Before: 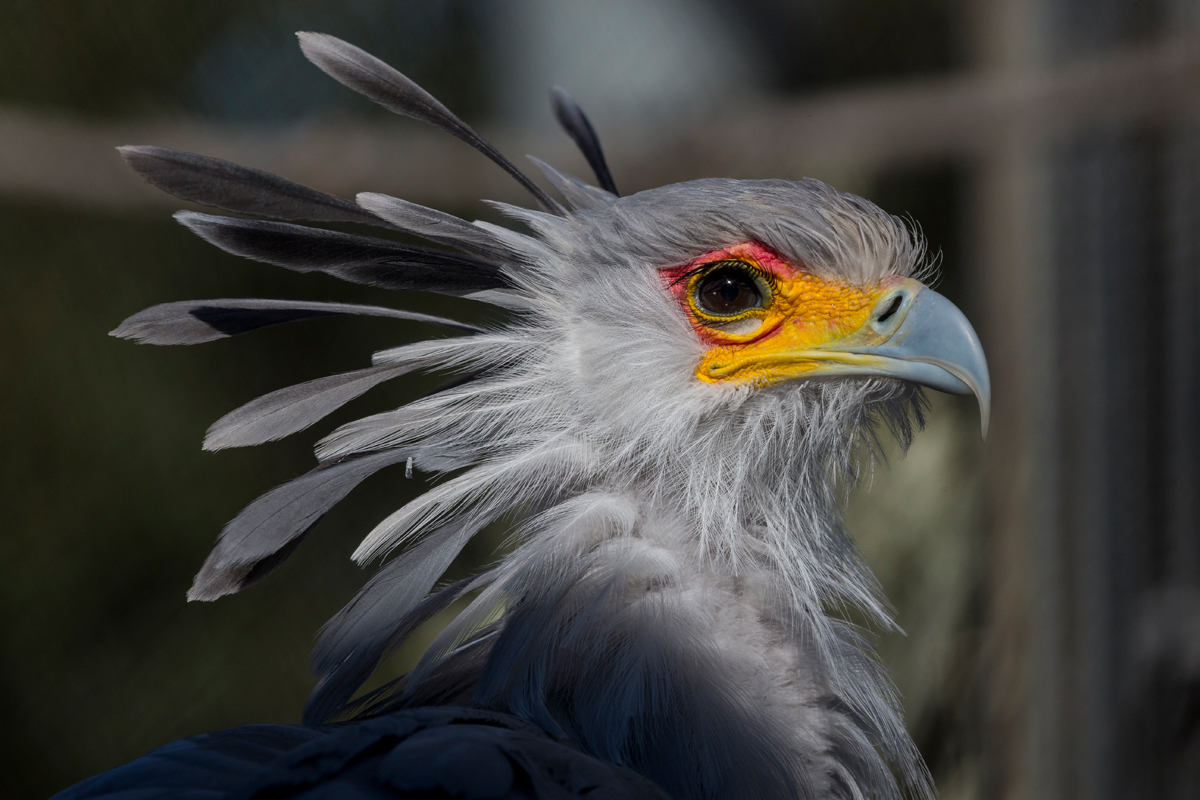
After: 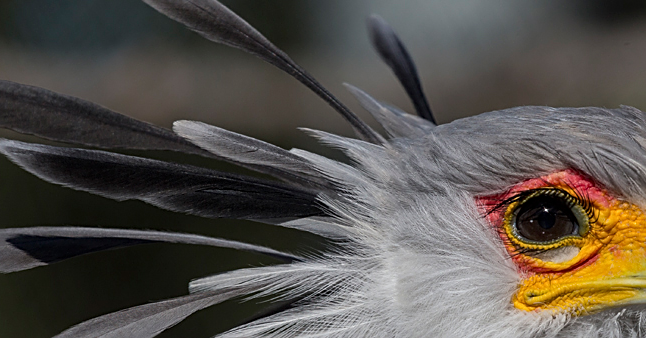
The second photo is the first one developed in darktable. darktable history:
crop: left 15.306%, top 9.065%, right 30.789%, bottom 48.638%
sharpen: on, module defaults
exposure: compensate highlight preservation false
